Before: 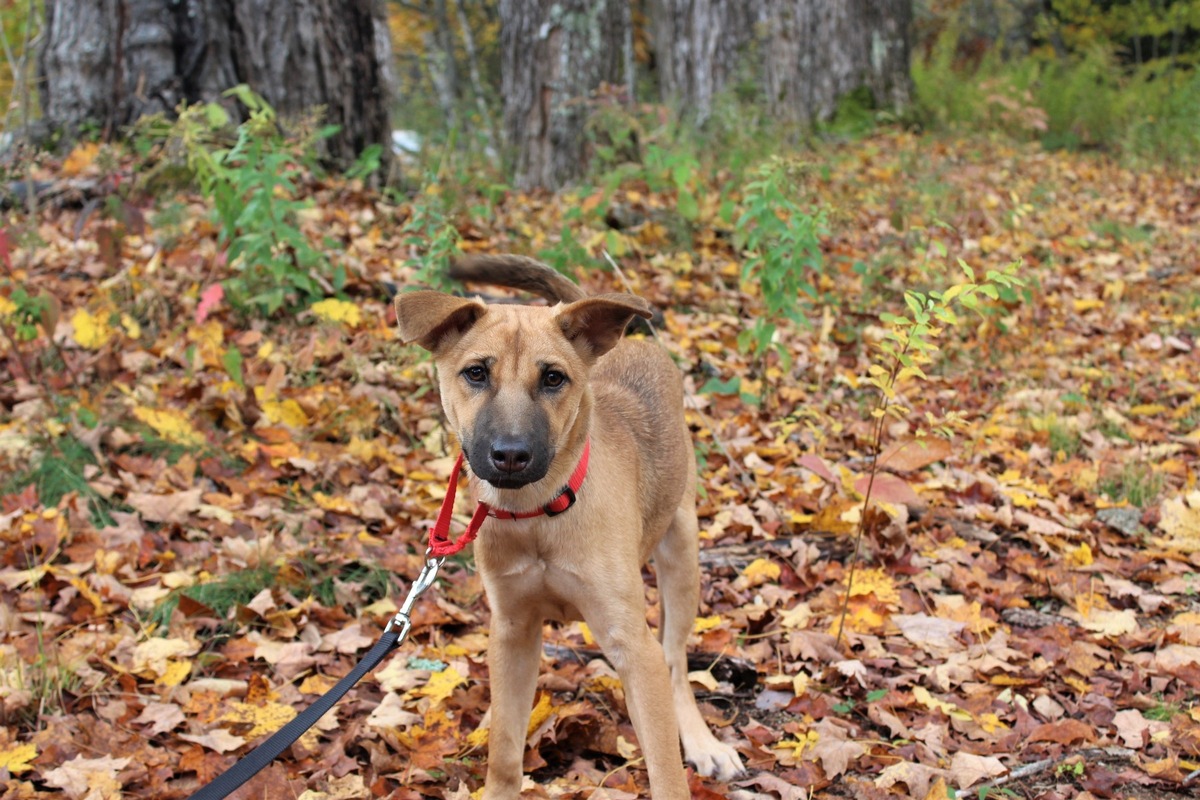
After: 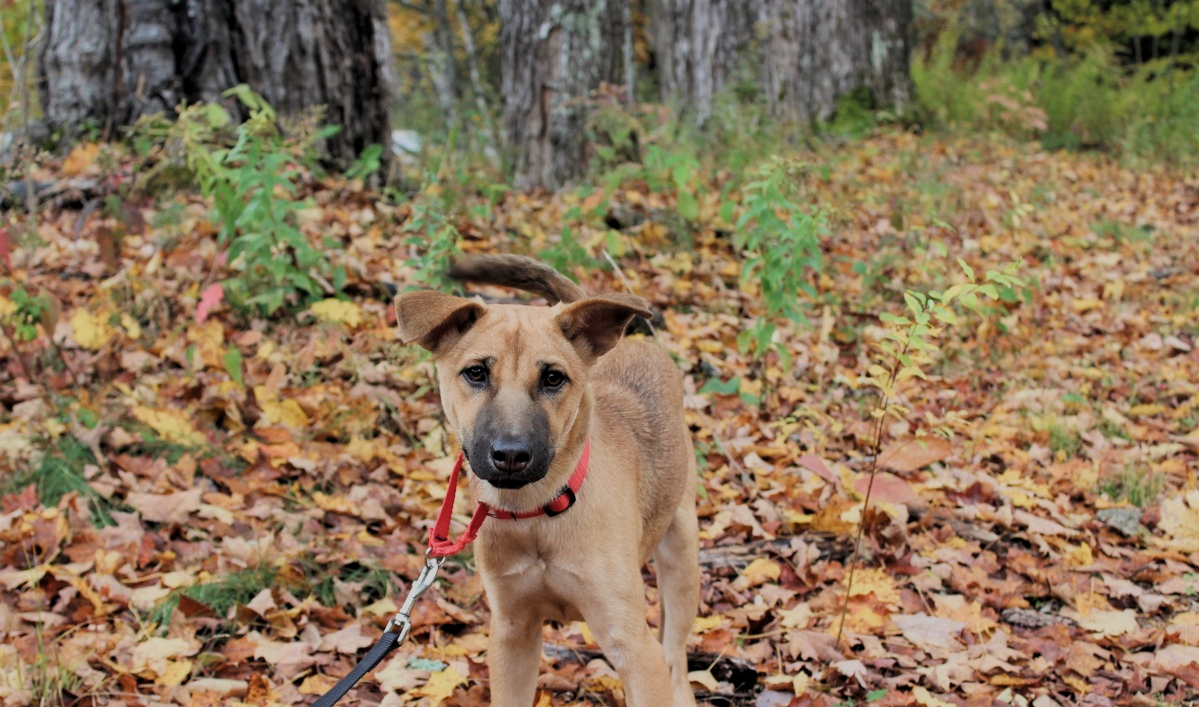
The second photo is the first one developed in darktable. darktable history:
crop and rotate: top 0%, bottom 11.505%
local contrast: highlights 62%, shadows 115%, detail 106%, midtone range 0.529
filmic rgb: black relative exposure -7.65 EV, white relative exposure 4.56 EV, hardness 3.61, contrast 1.061, color science v5 (2021), iterations of high-quality reconstruction 10, contrast in shadows safe, contrast in highlights safe
